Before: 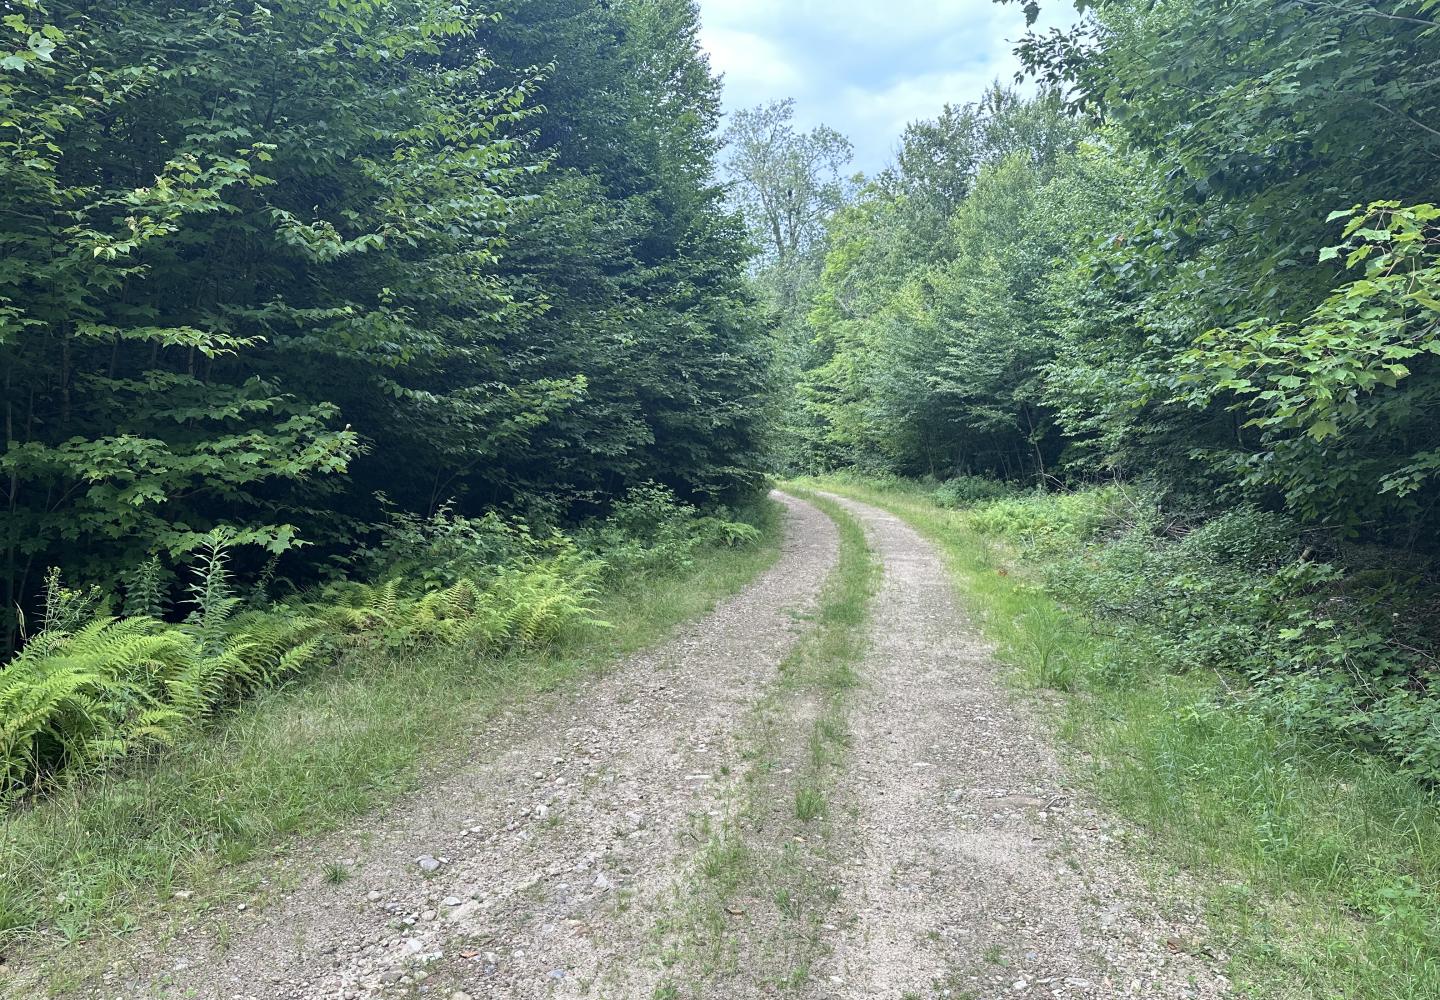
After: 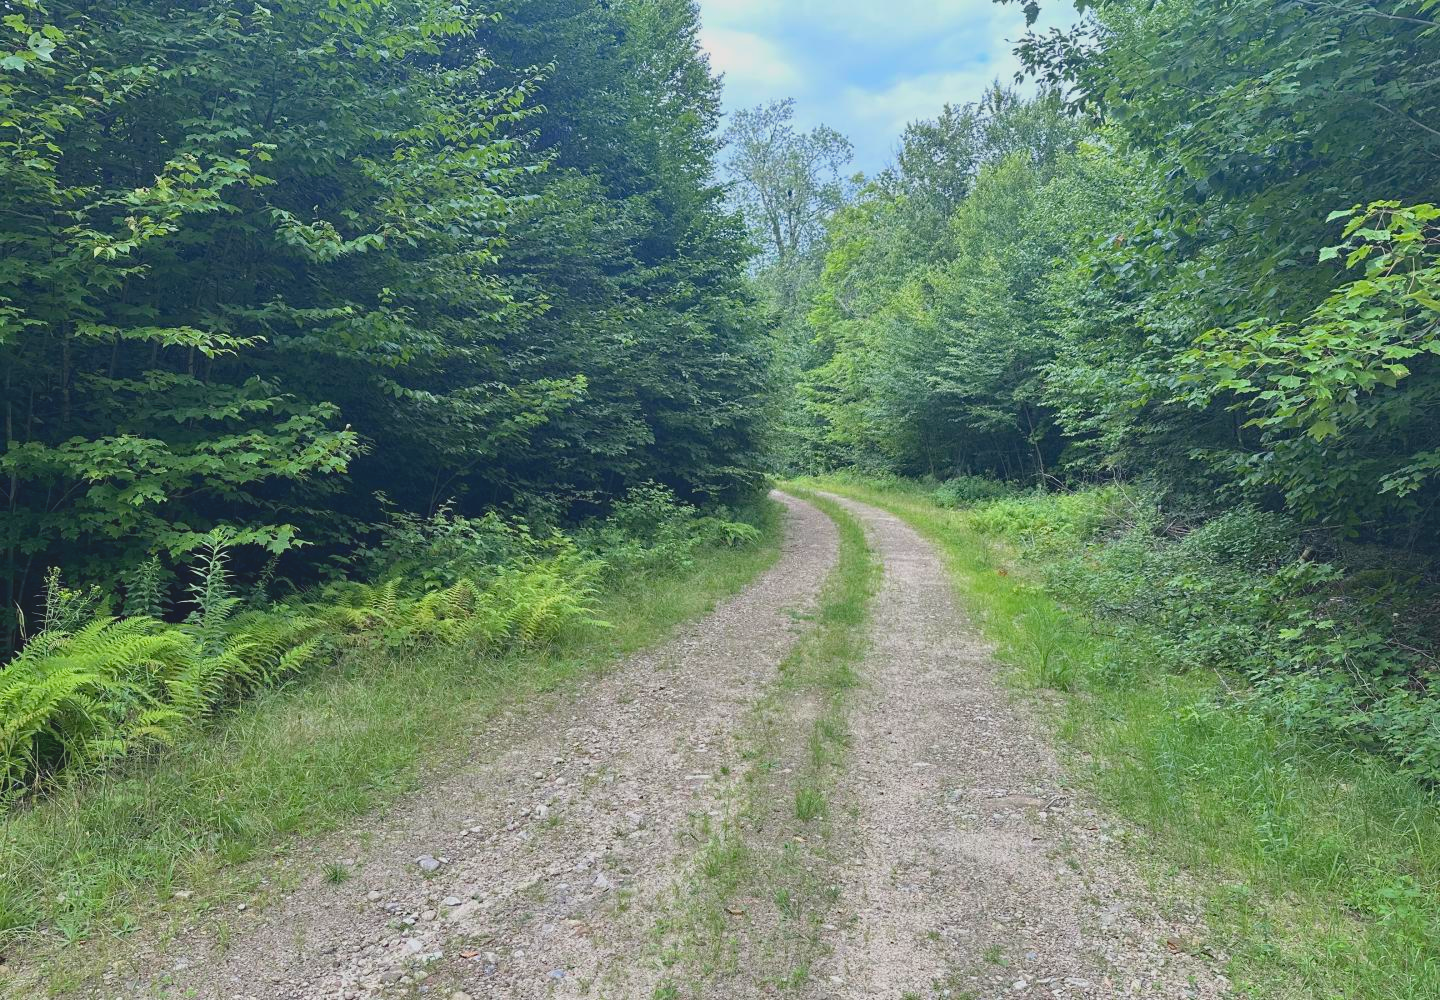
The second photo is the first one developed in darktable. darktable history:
haze removal: adaptive false
contrast brightness saturation: contrast -0.2, saturation 0.189
